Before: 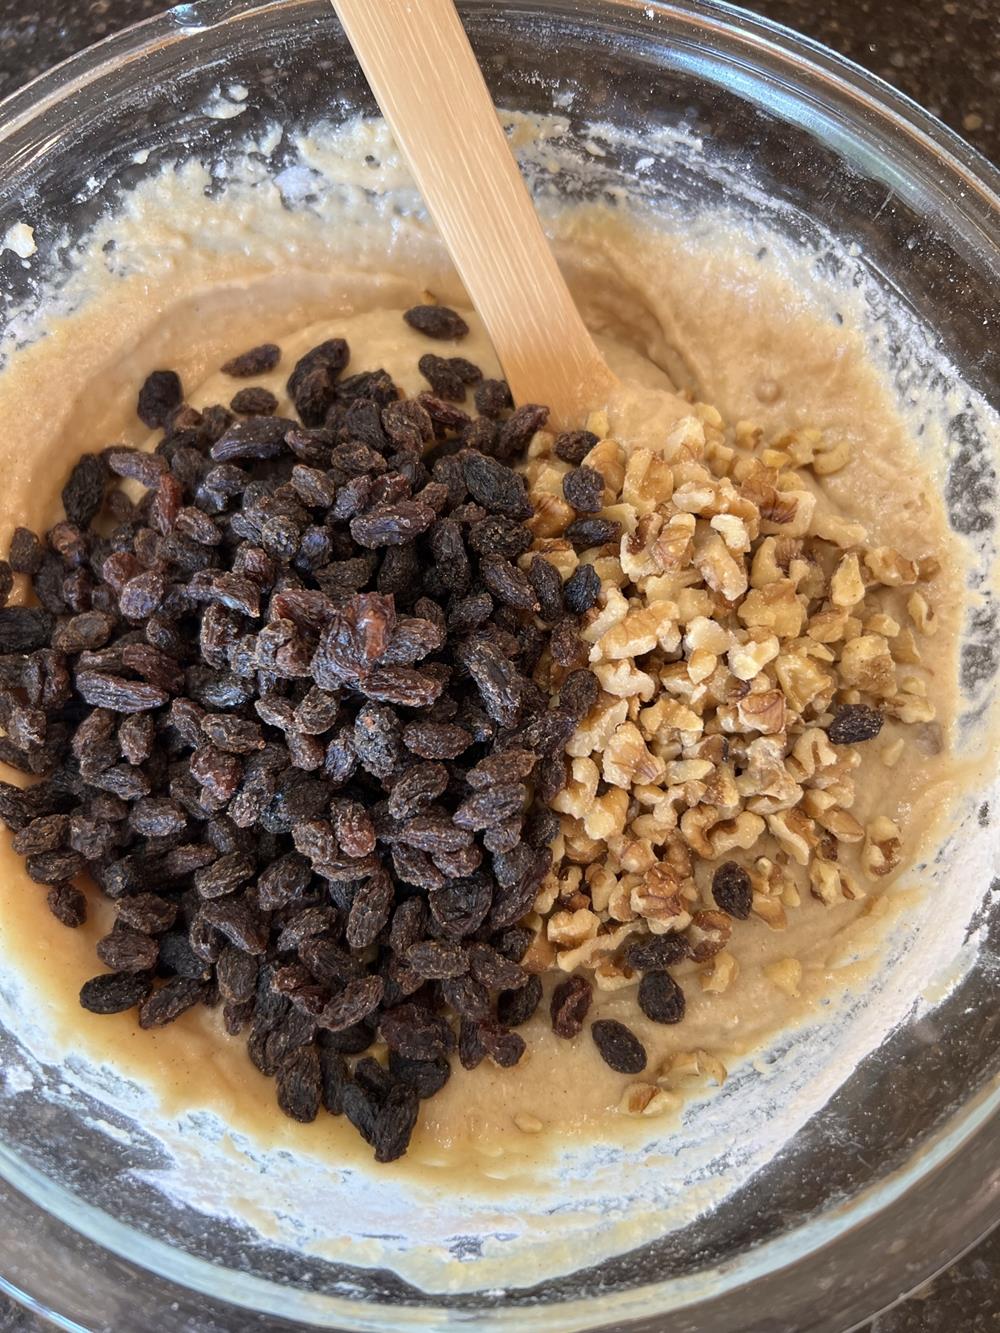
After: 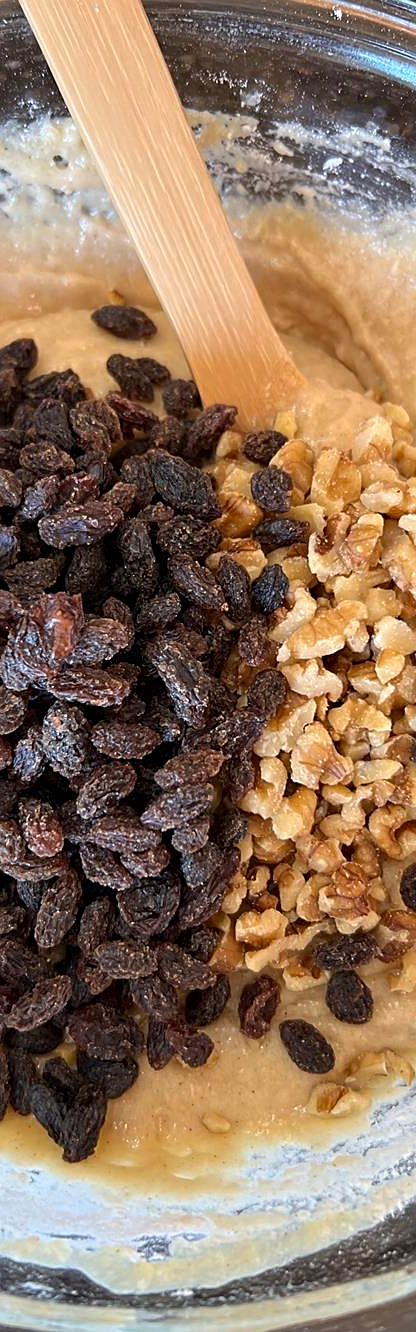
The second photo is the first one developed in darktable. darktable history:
contrast equalizer: octaves 7, y [[0.6 ×6], [0.55 ×6], [0 ×6], [0 ×6], [0 ×6]], mix 0.15
sharpen: on, module defaults
crop: left 31.229%, right 27.105%
